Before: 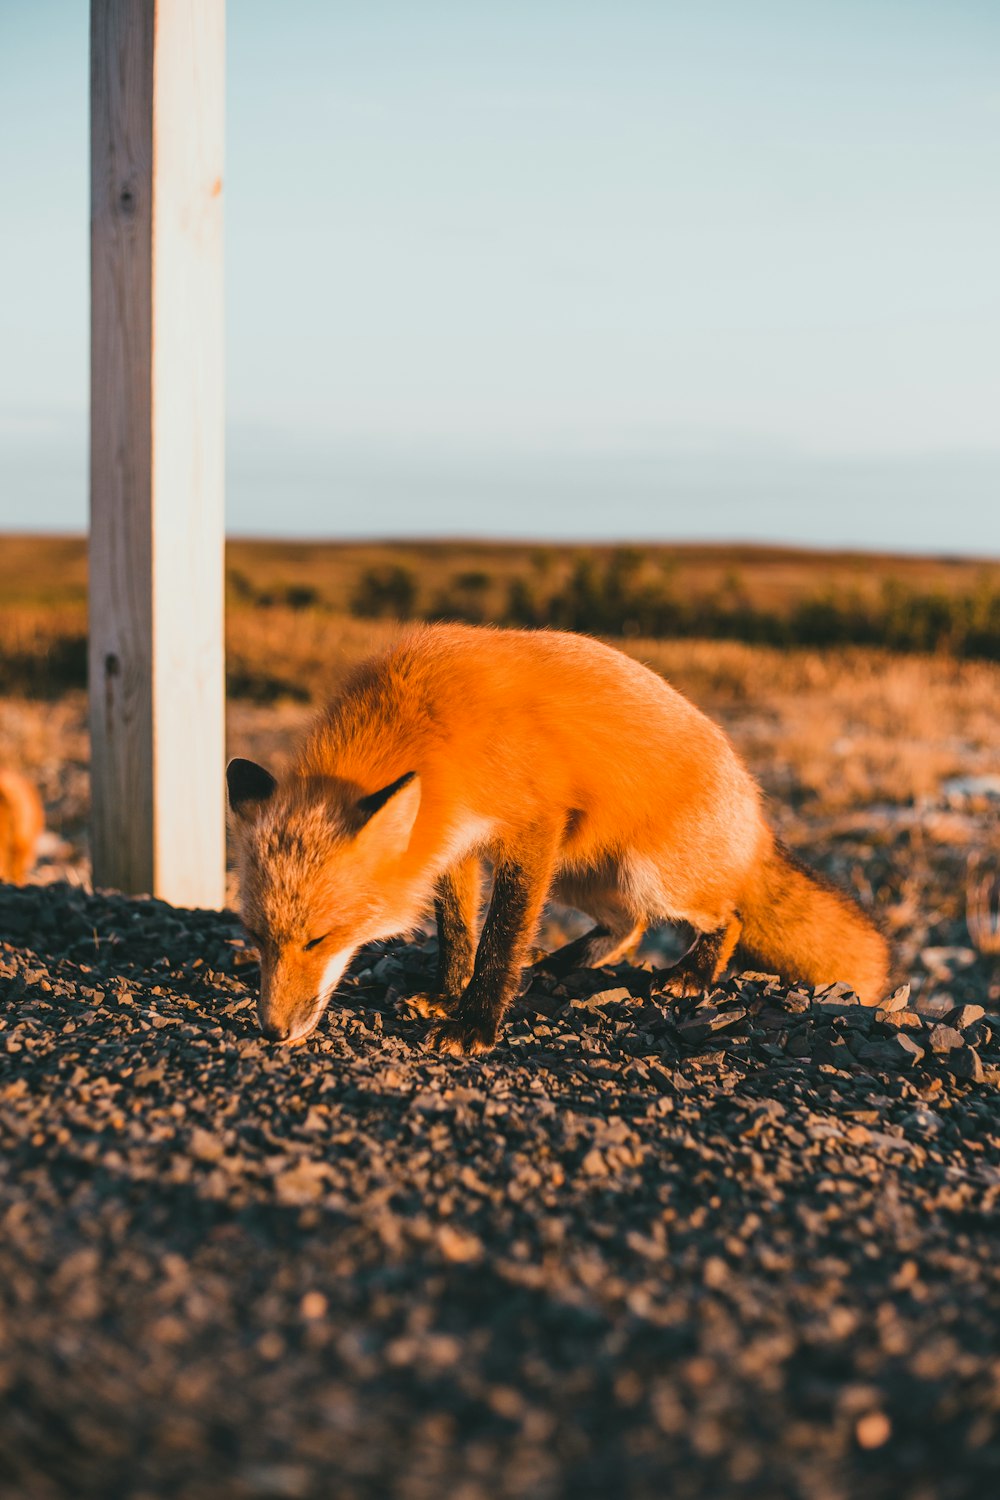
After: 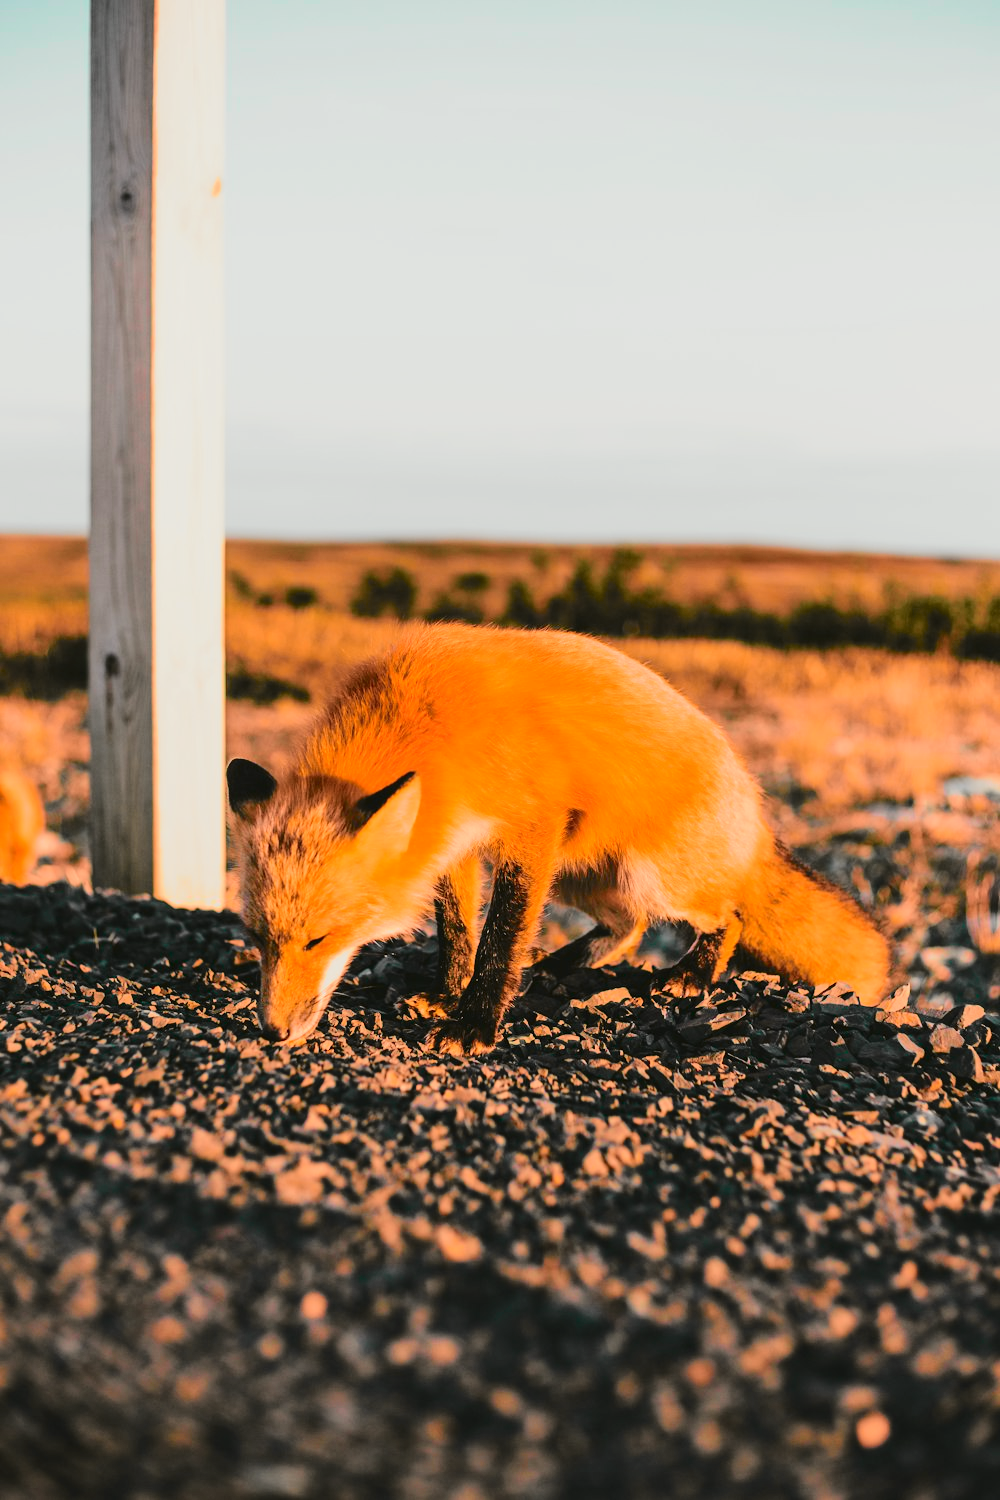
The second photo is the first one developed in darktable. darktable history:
tone curve: curves: ch0 [(0.014, 0) (0.13, 0.09) (0.227, 0.211) (0.33, 0.395) (0.494, 0.615) (0.662, 0.76) (0.795, 0.846) (1, 0.969)]; ch1 [(0, 0) (0.366, 0.367) (0.447, 0.416) (0.473, 0.484) (0.504, 0.502) (0.525, 0.518) (0.564, 0.601) (0.634, 0.66) (0.746, 0.804) (1, 1)]; ch2 [(0, 0) (0.333, 0.346) (0.375, 0.375) (0.424, 0.43) (0.476, 0.498) (0.496, 0.505) (0.517, 0.522) (0.548, 0.548) (0.579, 0.618) (0.651, 0.674) (0.688, 0.728) (1, 1)], color space Lab, independent channels, preserve colors none
